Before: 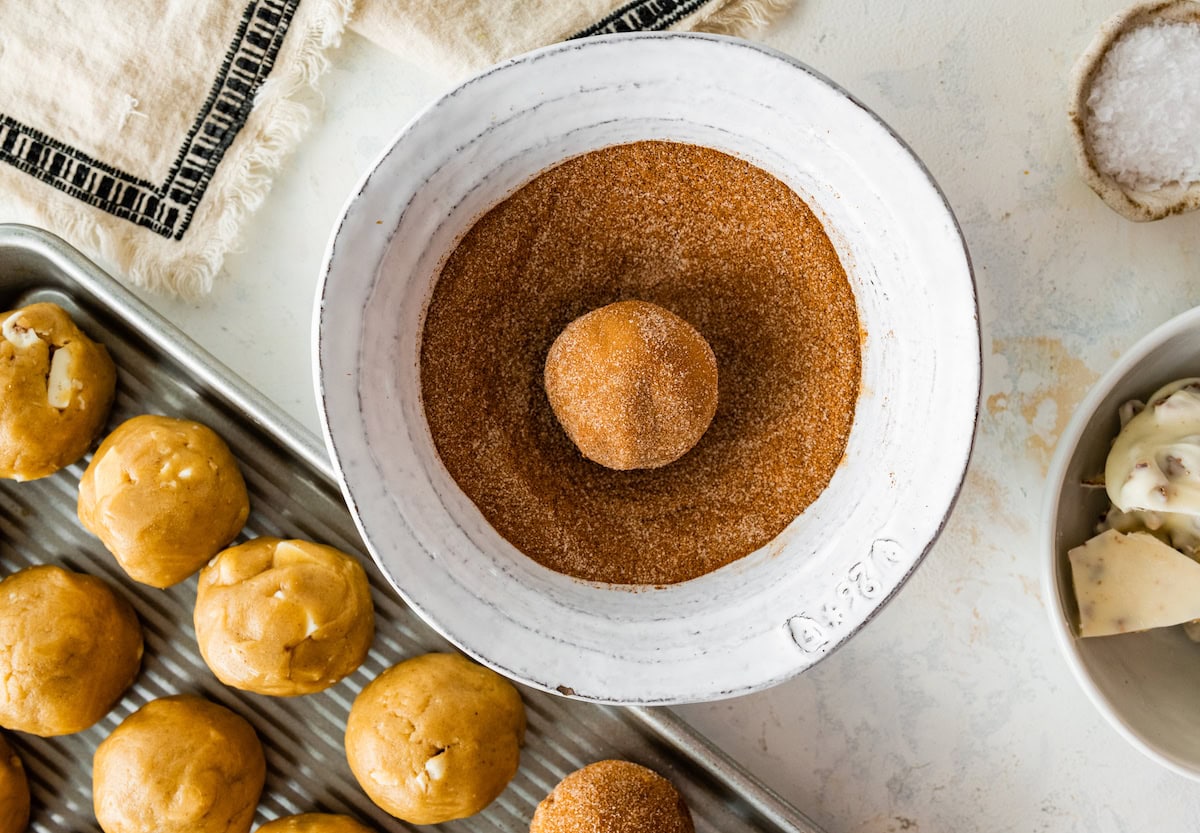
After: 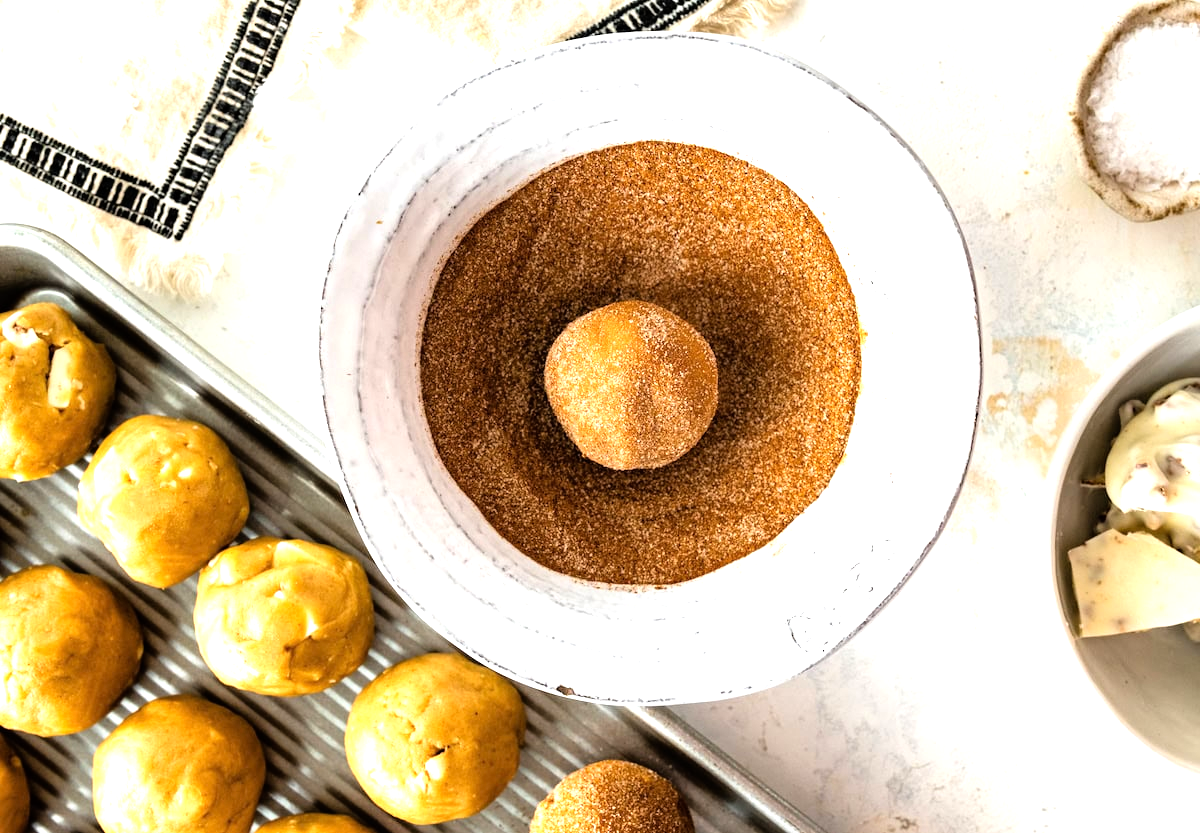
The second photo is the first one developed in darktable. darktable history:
tone equalizer: -8 EV -1.05 EV, -7 EV -0.978 EV, -6 EV -0.867 EV, -5 EV -0.59 EV, -3 EV 0.588 EV, -2 EV 0.856 EV, -1 EV 1.01 EV, +0 EV 1.07 EV
